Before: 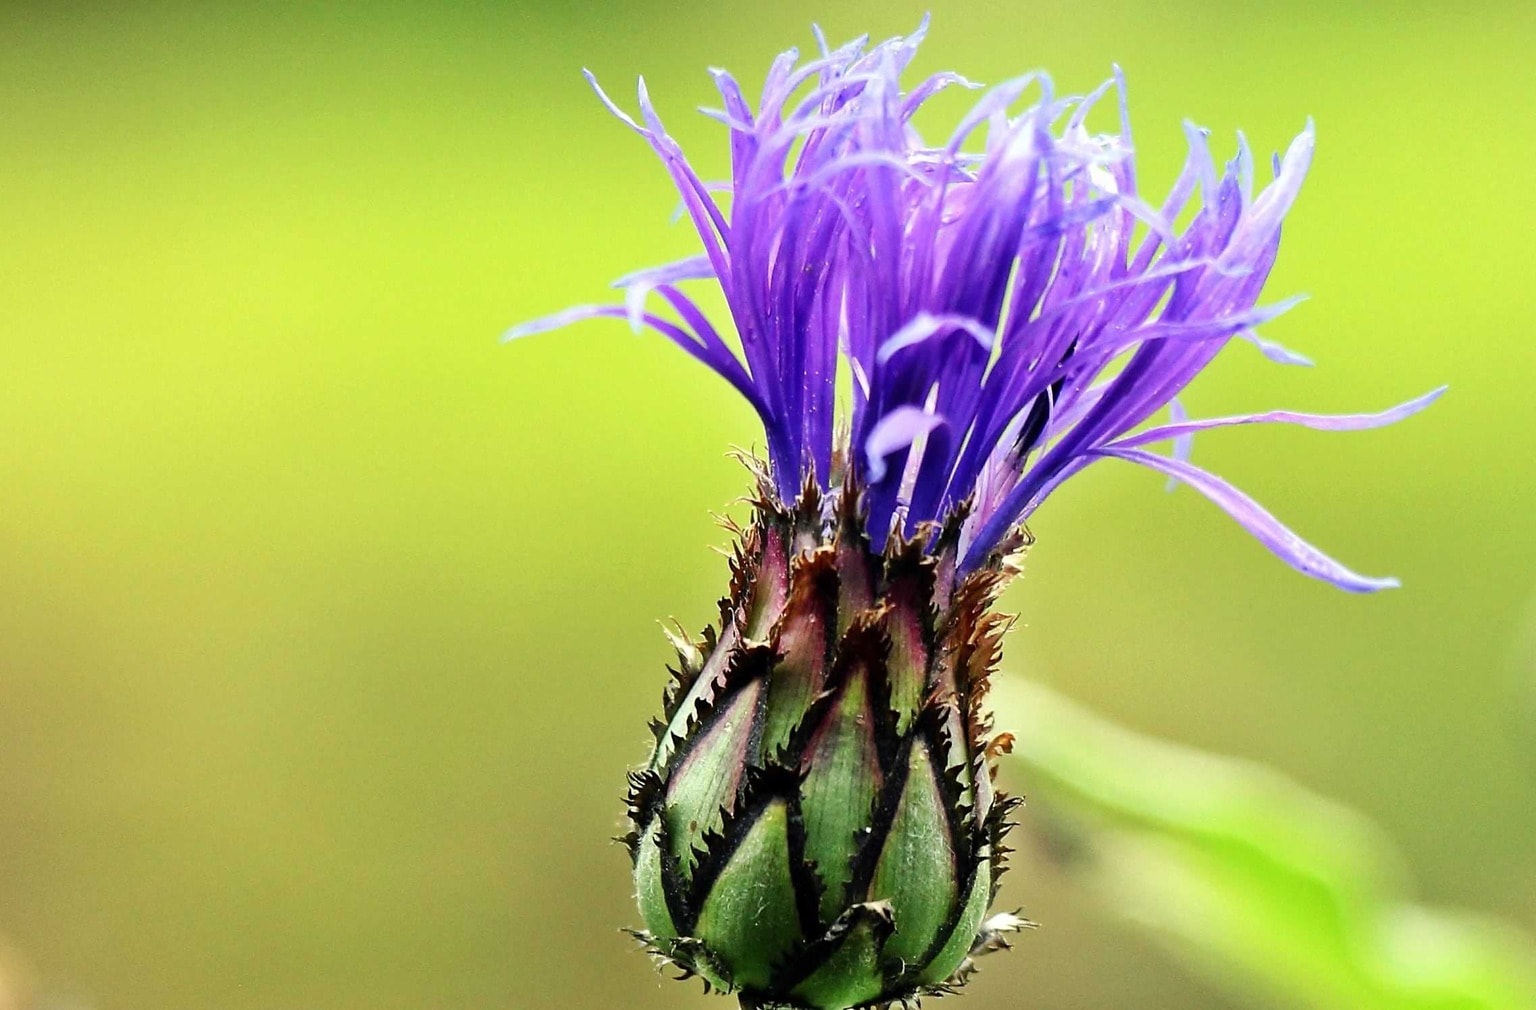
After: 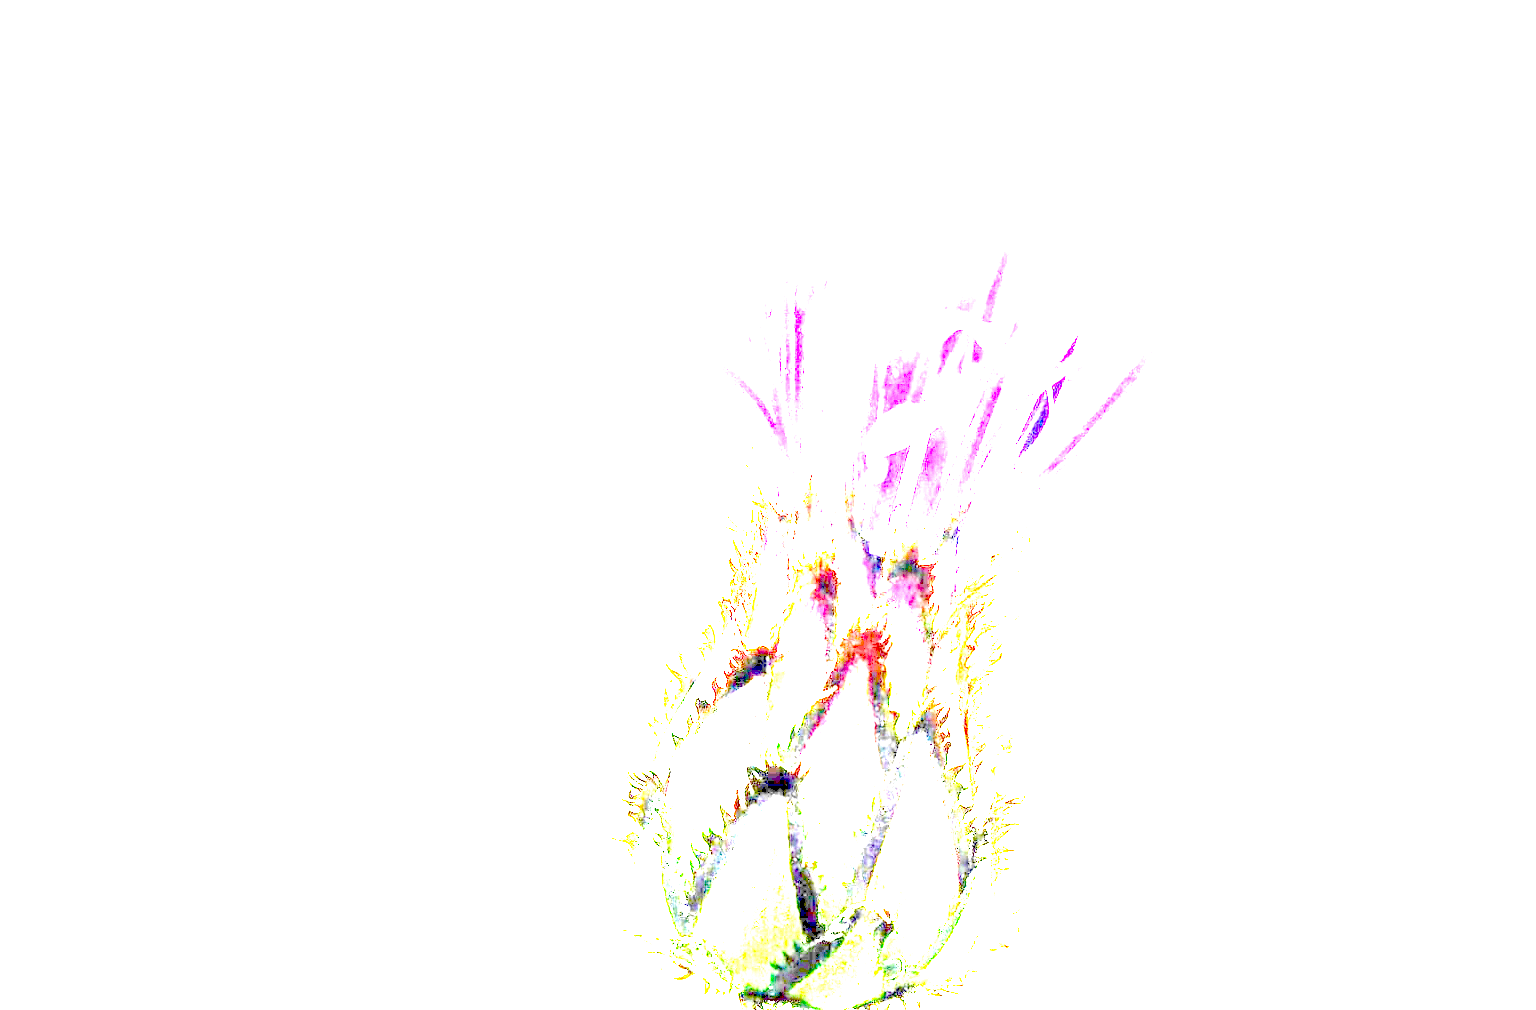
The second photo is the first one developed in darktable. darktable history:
exposure: exposure 7.972 EV, compensate exposure bias true, compensate highlight preservation false
